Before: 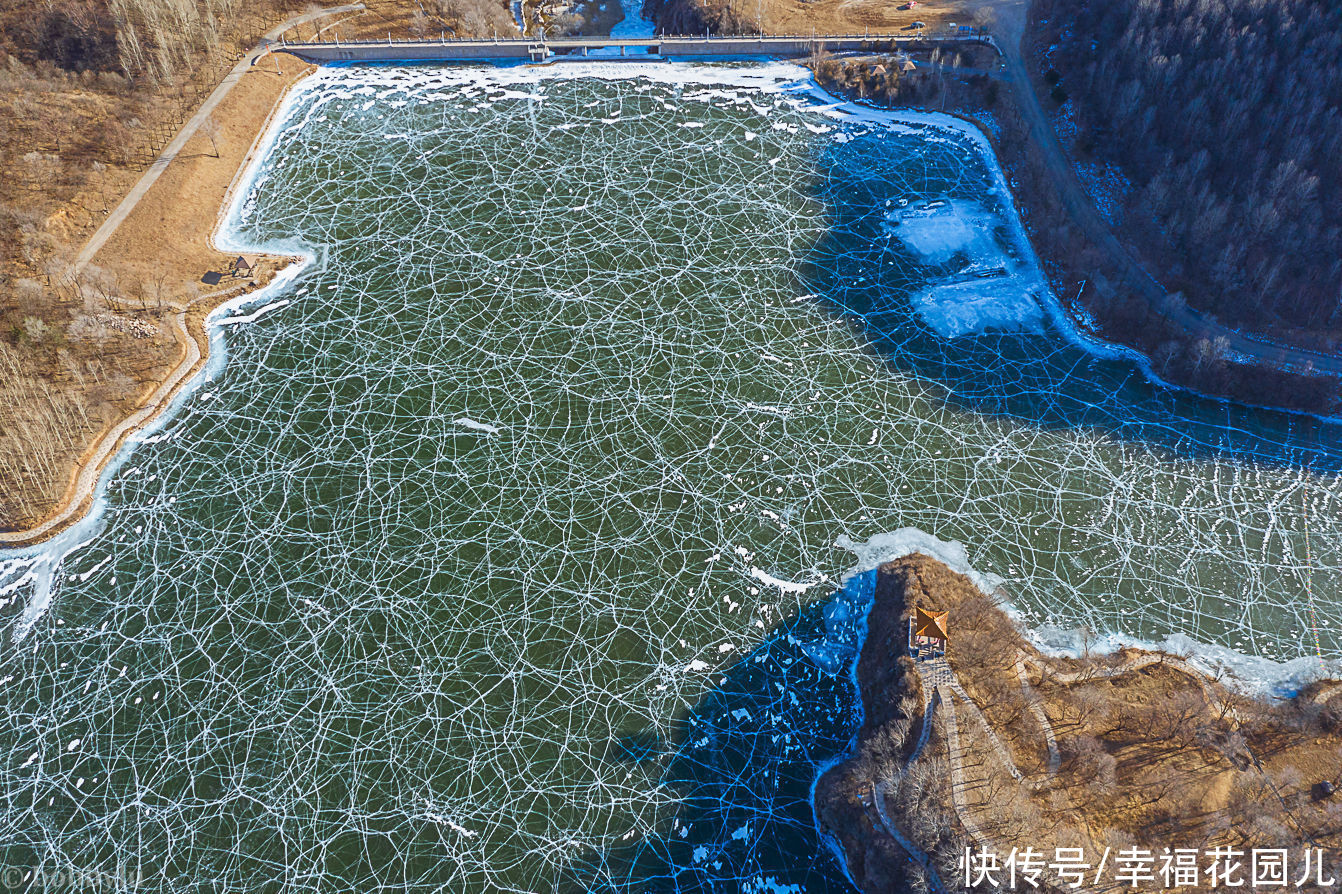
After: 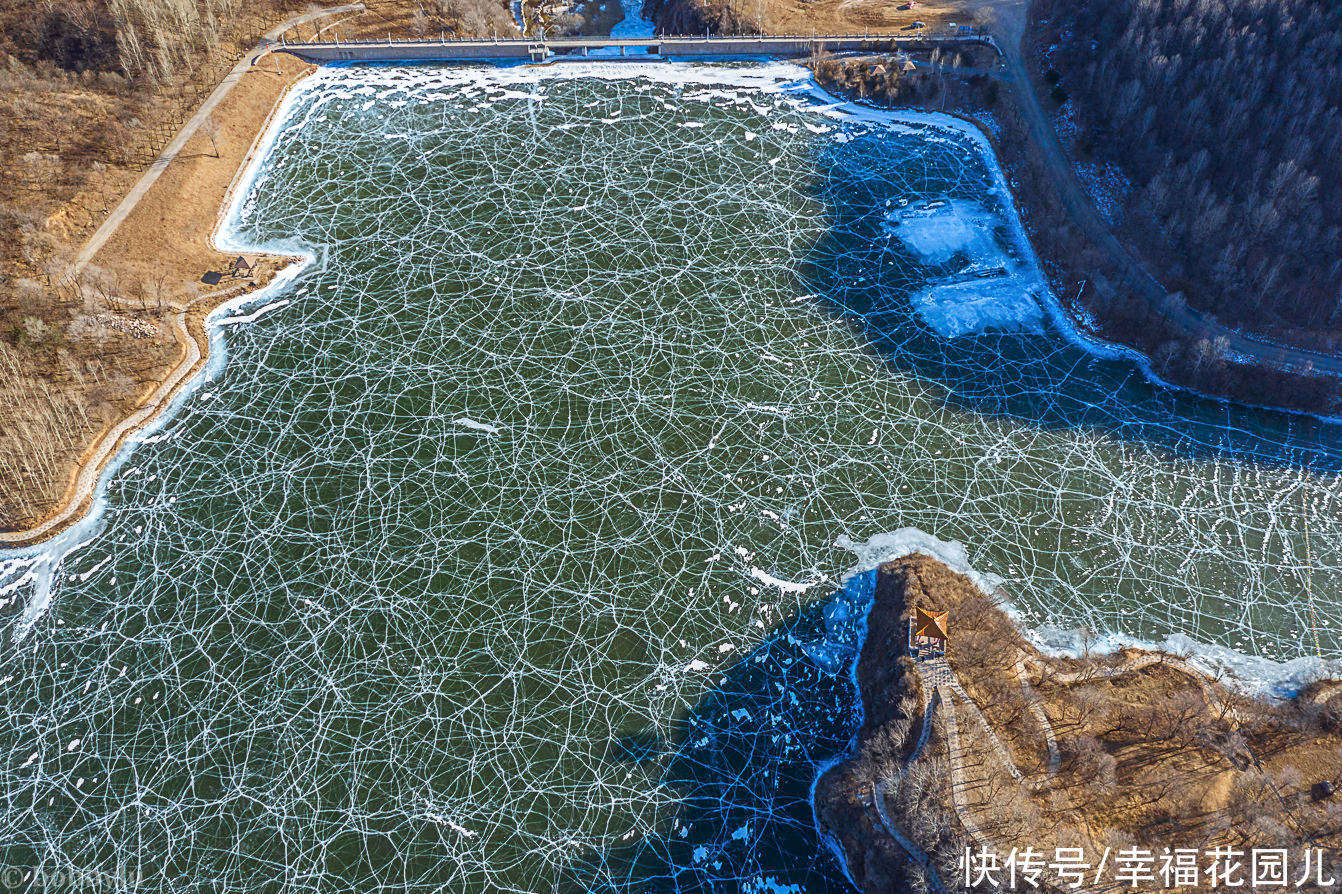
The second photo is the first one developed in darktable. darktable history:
base curve: curves: ch0 [(0, 0) (0.303, 0.277) (1, 1)], preserve colors none
local contrast: on, module defaults
